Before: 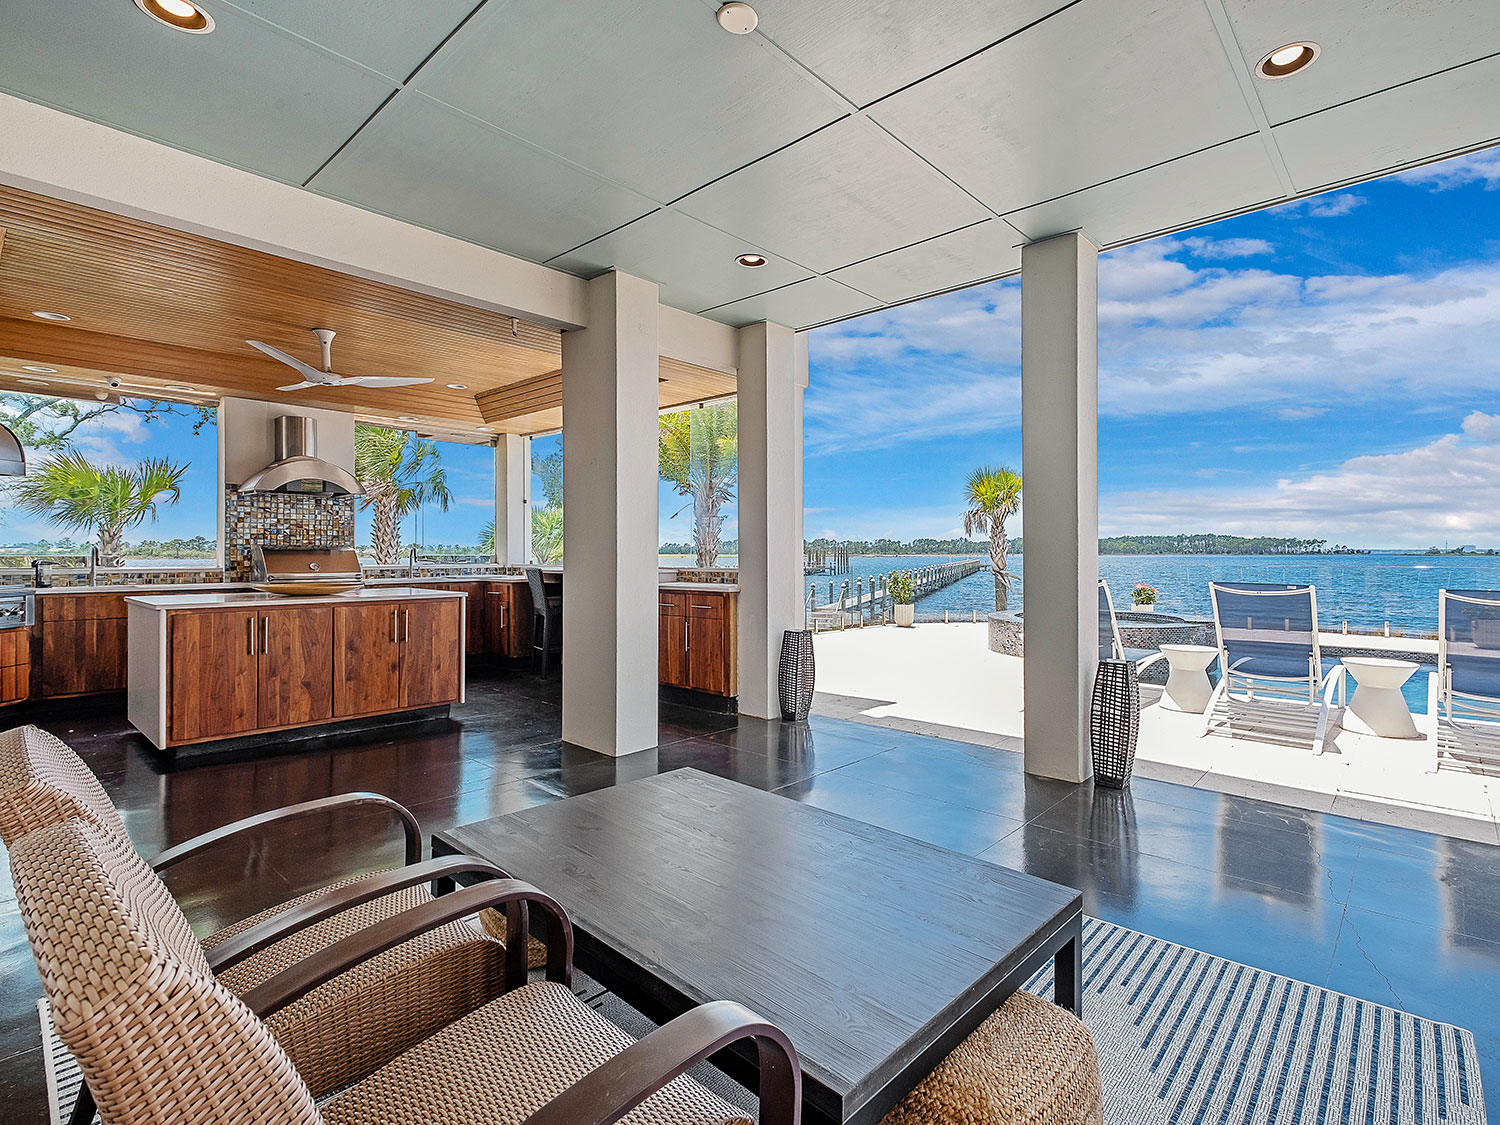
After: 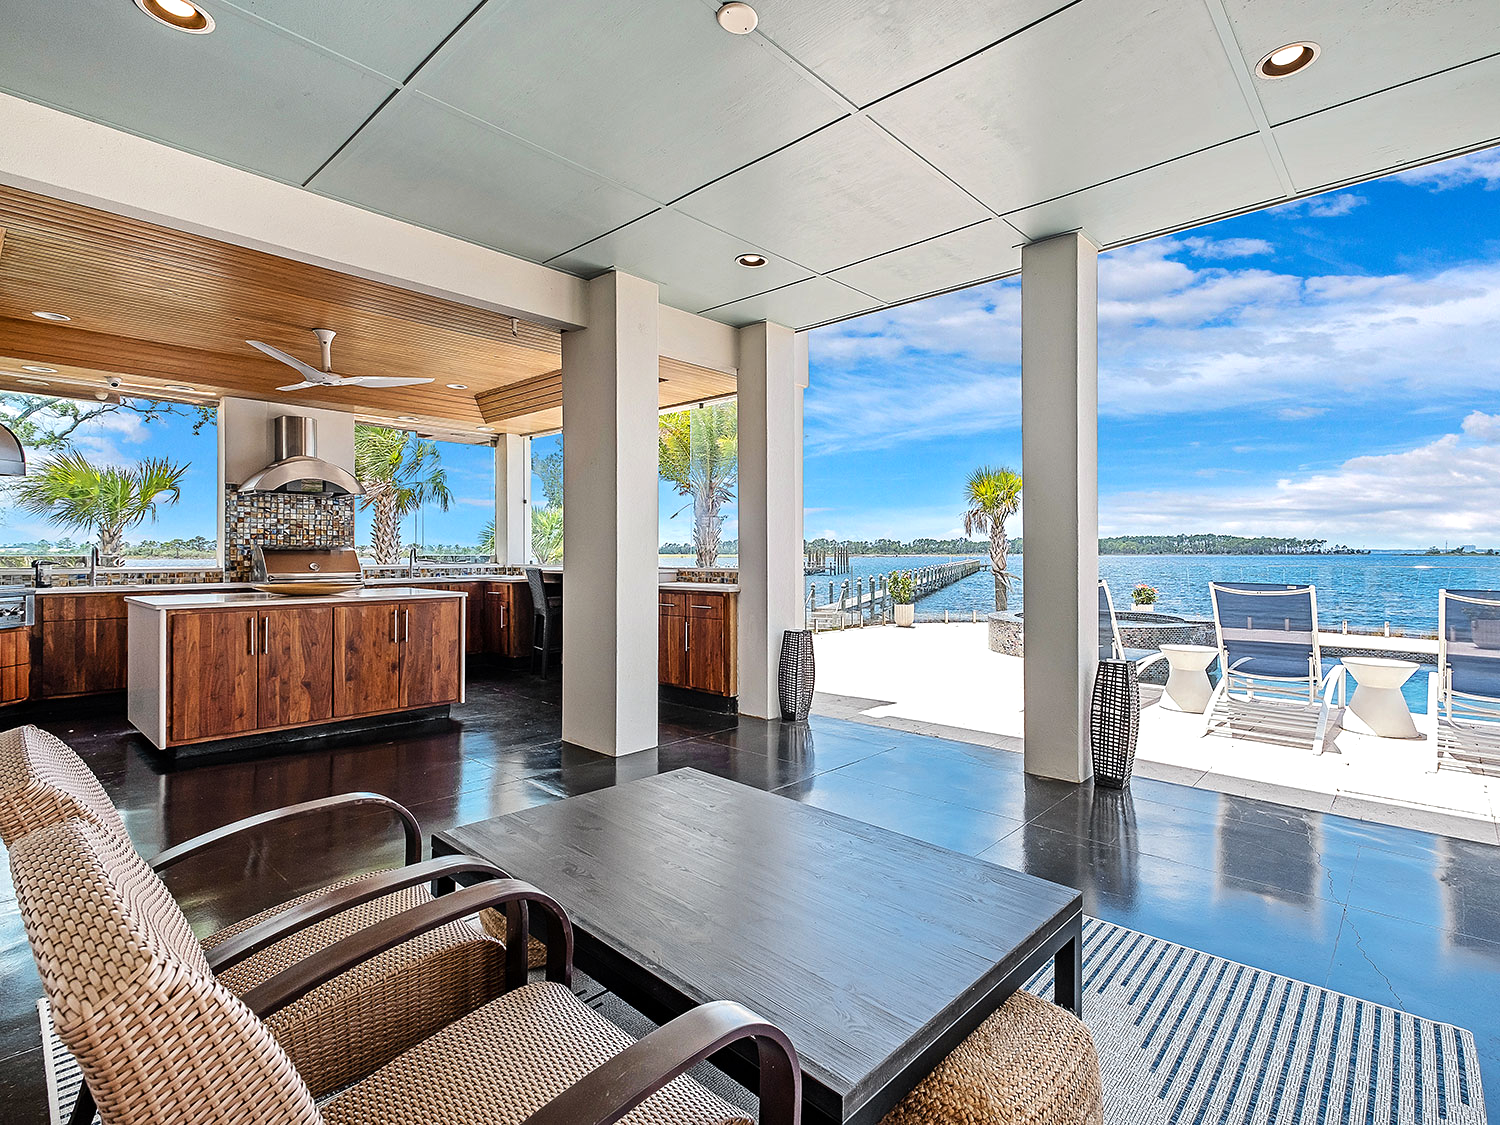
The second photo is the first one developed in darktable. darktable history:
tone equalizer: -8 EV -0.433 EV, -7 EV -0.386 EV, -6 EV -0.334 EV, -5 EV -0.245 EV, -3 EV 0.242 EV, -2 EV 0.317 EV, -1 EV 0.371 EV, +0 EV 0.409 EV, edges refinement/feathering 500, mask exposure compensation -1.57 EV, preserve details no
